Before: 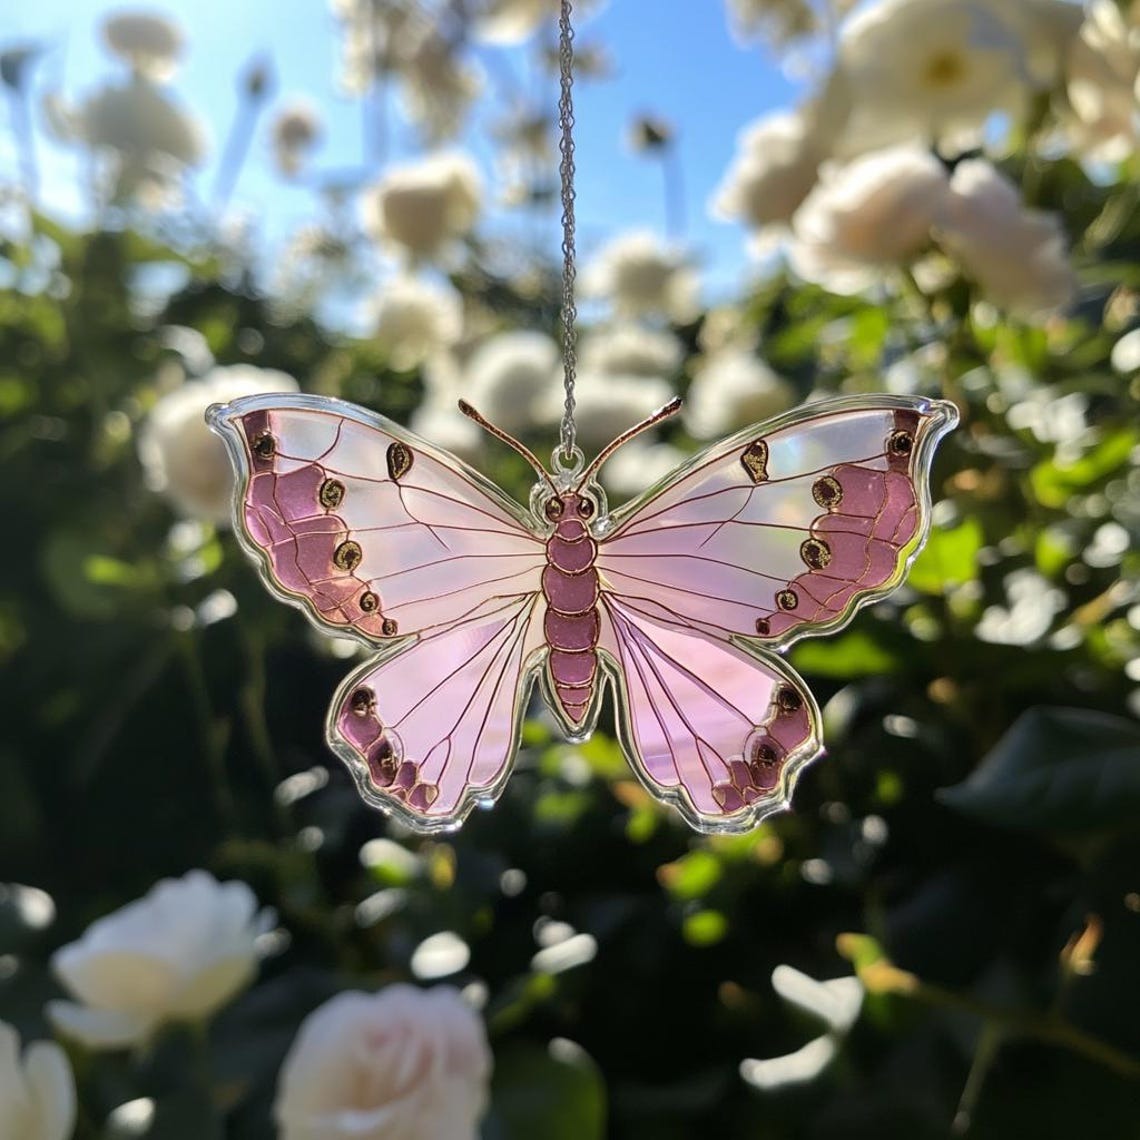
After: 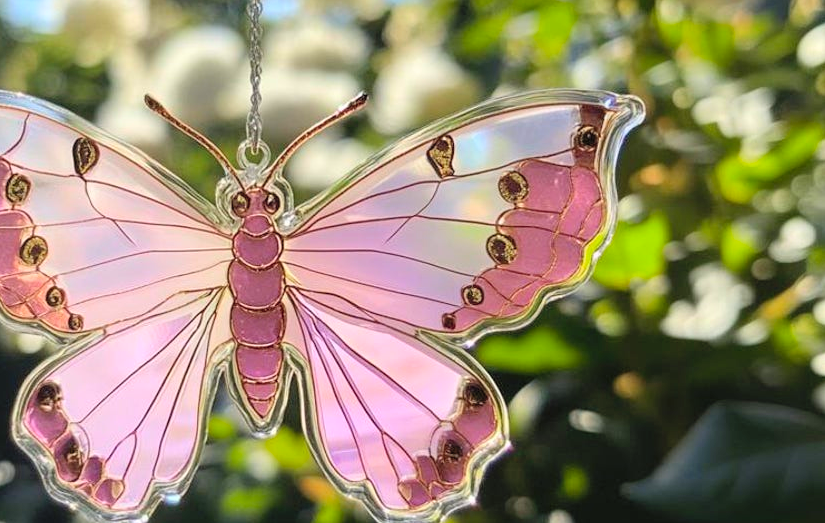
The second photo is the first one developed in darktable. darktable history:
crop and rotate: left 27.608%, top 26.759%, bottom 27.317%
contrast brightness saturation: contrast 0.066, brightness 0.178, saturation 0.401
